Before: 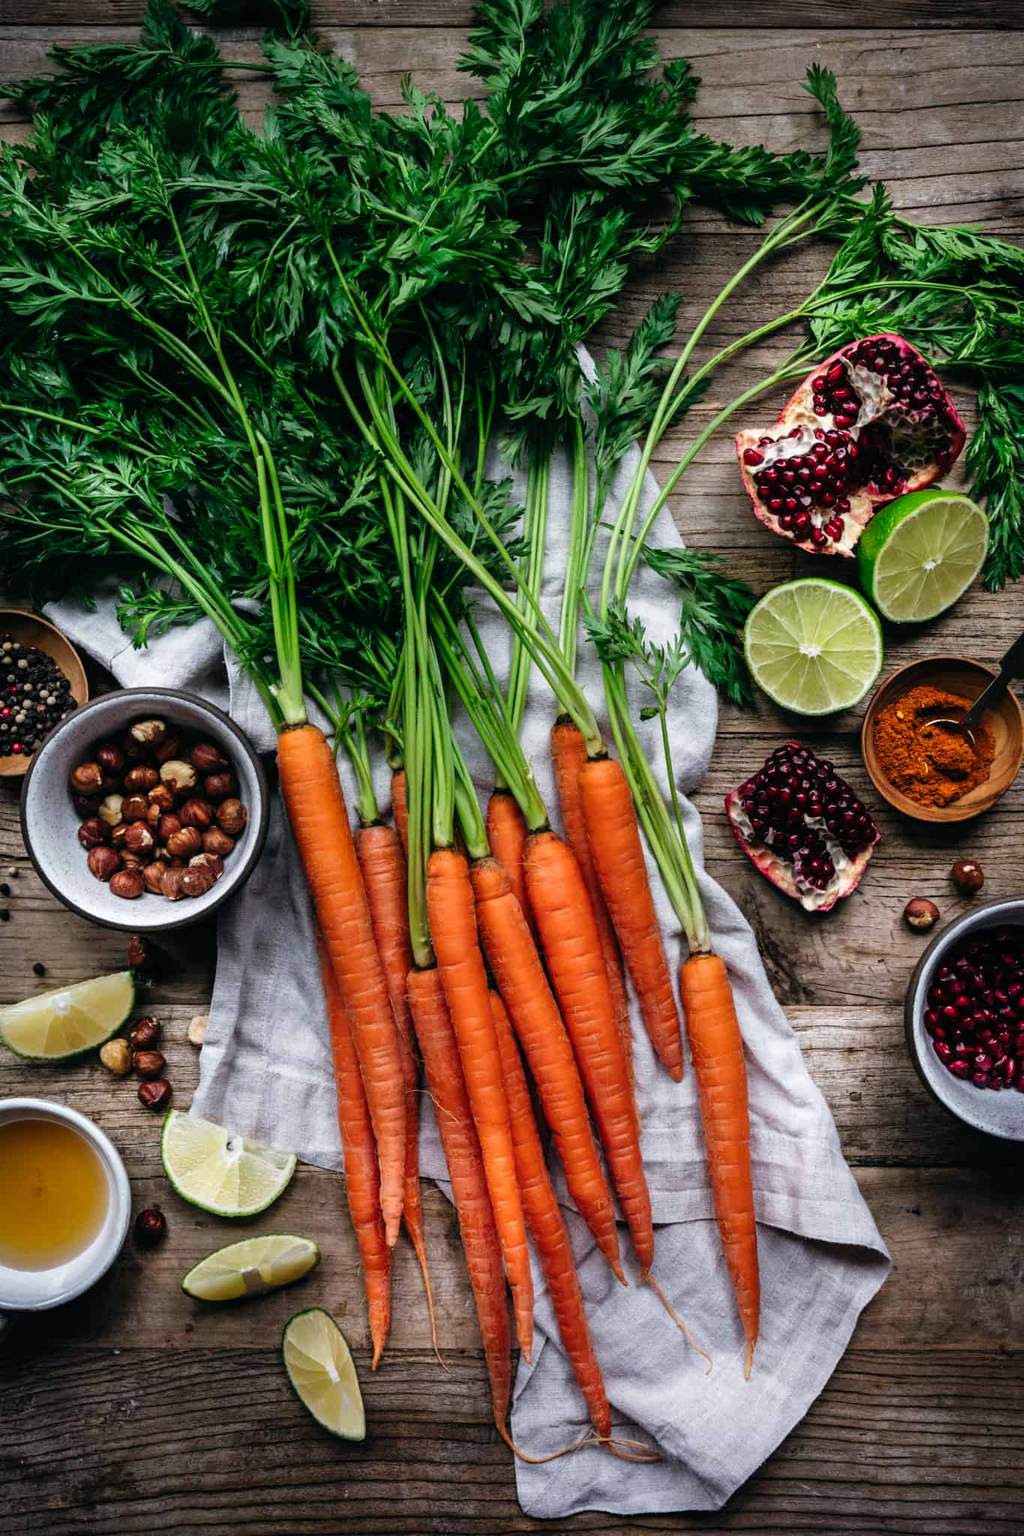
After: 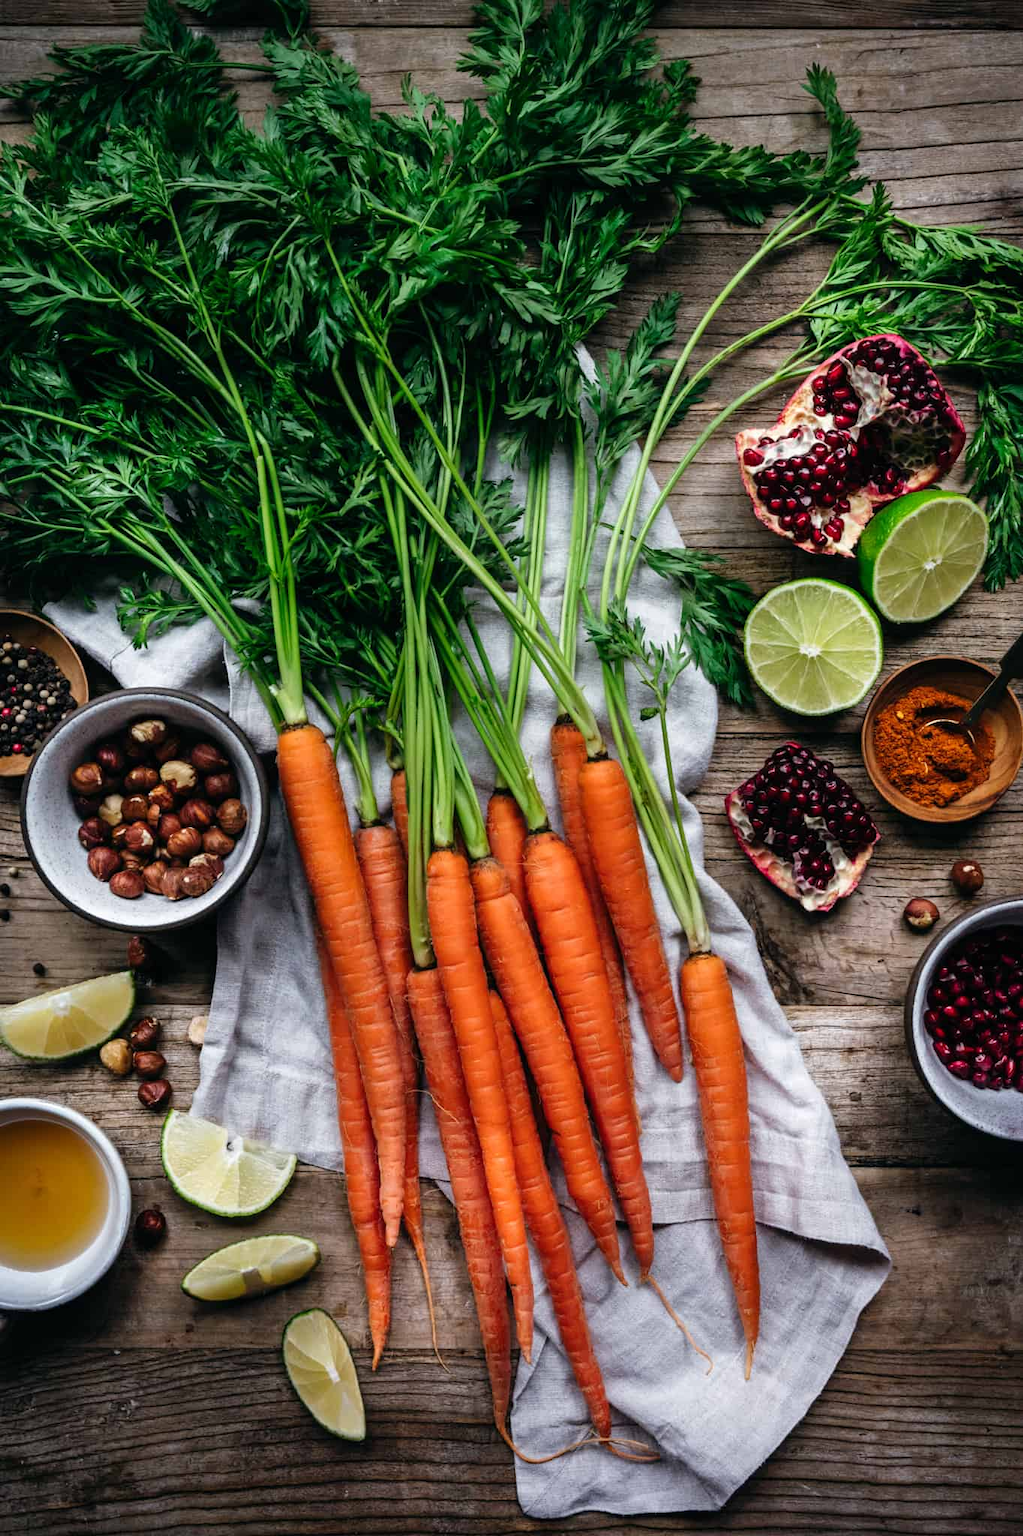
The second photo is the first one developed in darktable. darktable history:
color correction: highlights a* -0.182, highlights b* -0.124
